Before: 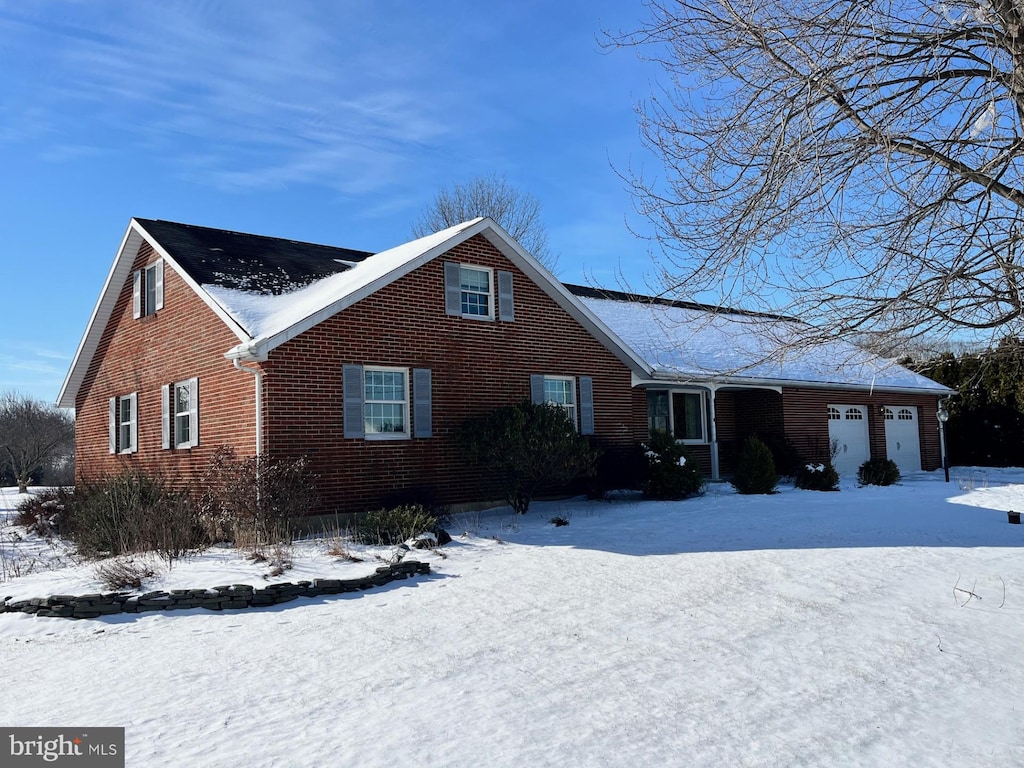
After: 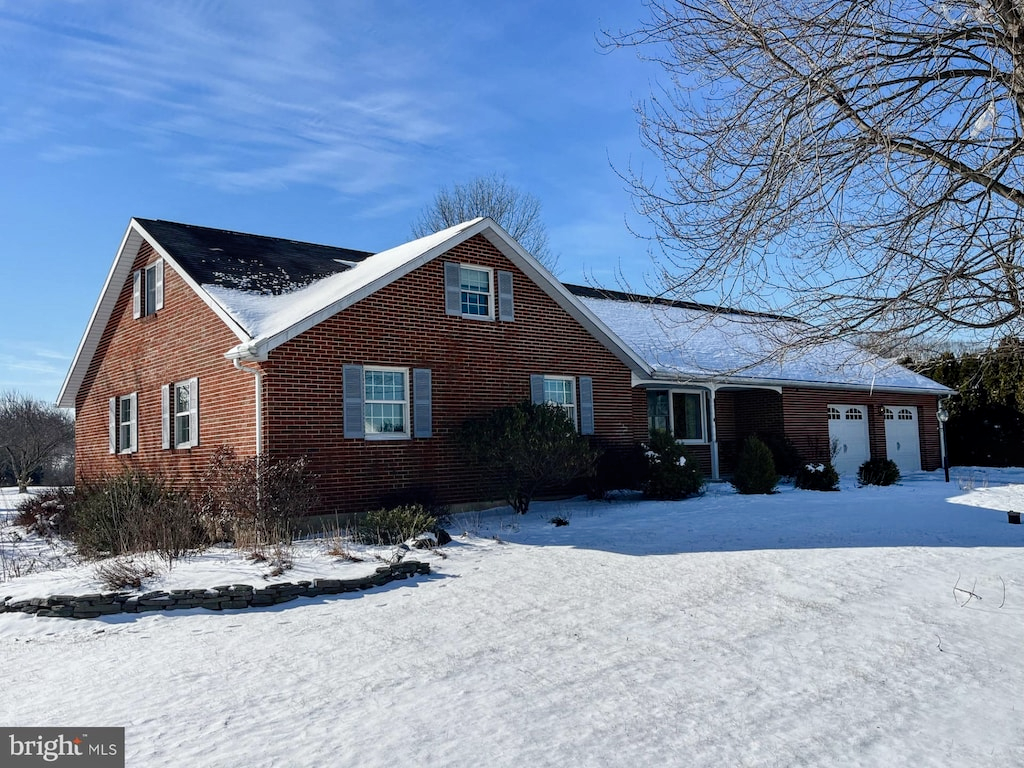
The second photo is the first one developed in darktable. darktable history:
local contrast: on, module defaults
color balance rgb: perceptual saturation grading › global saturation 0.665%, perceptual saturation grading › highlights -25.172%, perceptual saturation grading › shadows 29.682%, global vibrance 9.504%
tone equalizer: mask exposure compensation -0.515 EV
